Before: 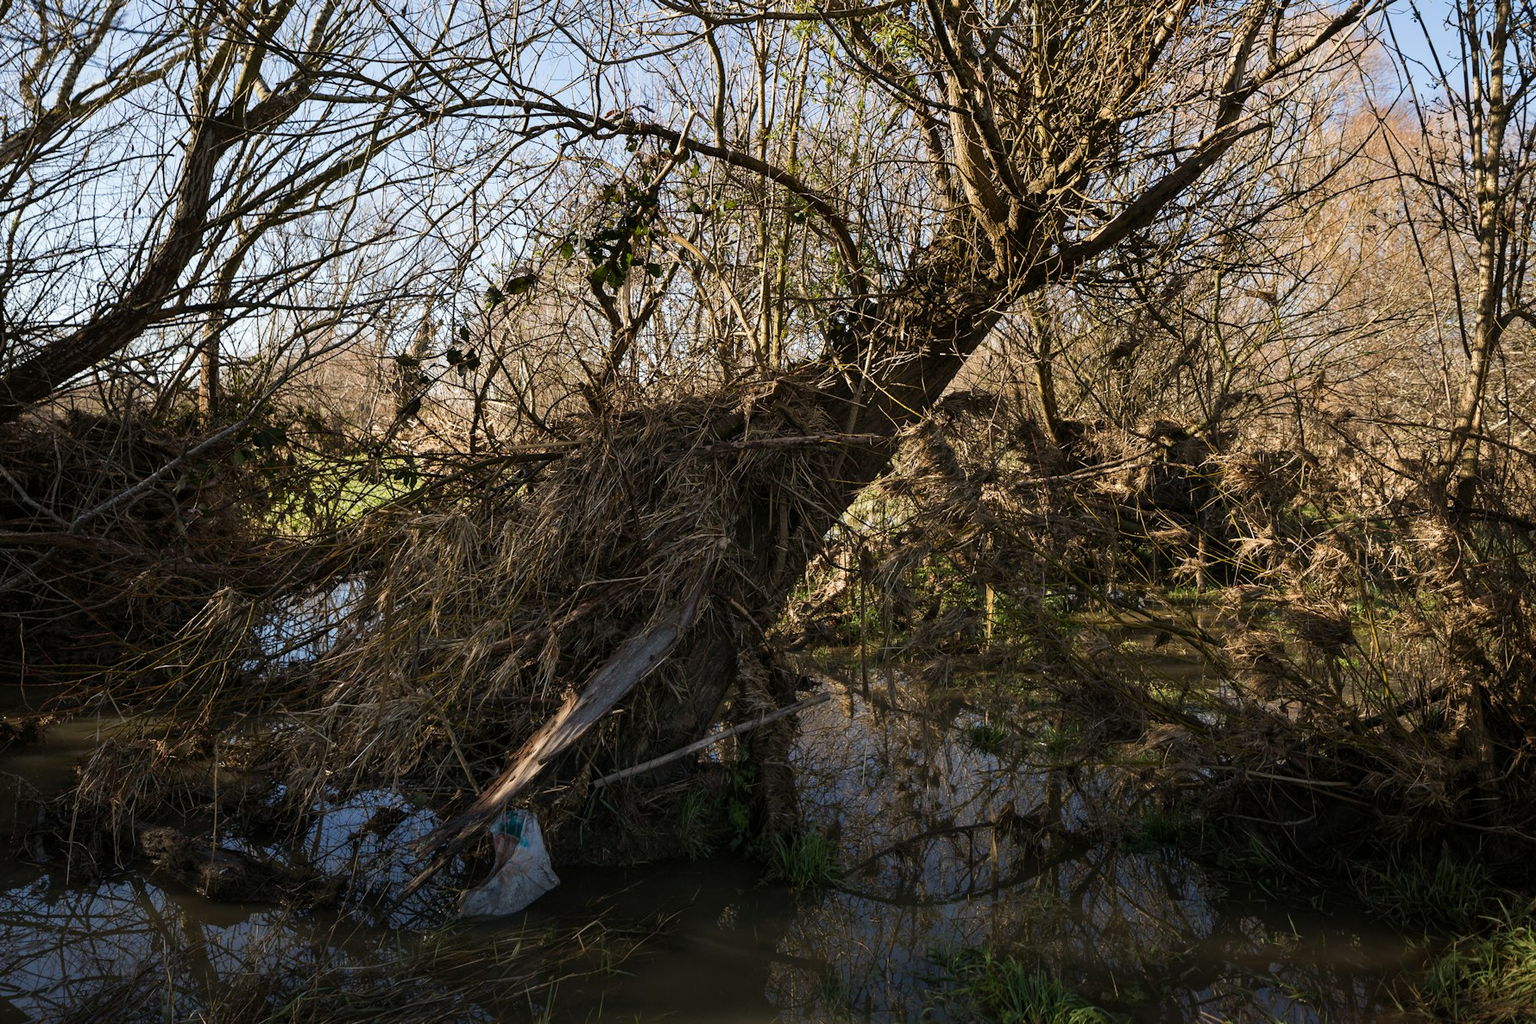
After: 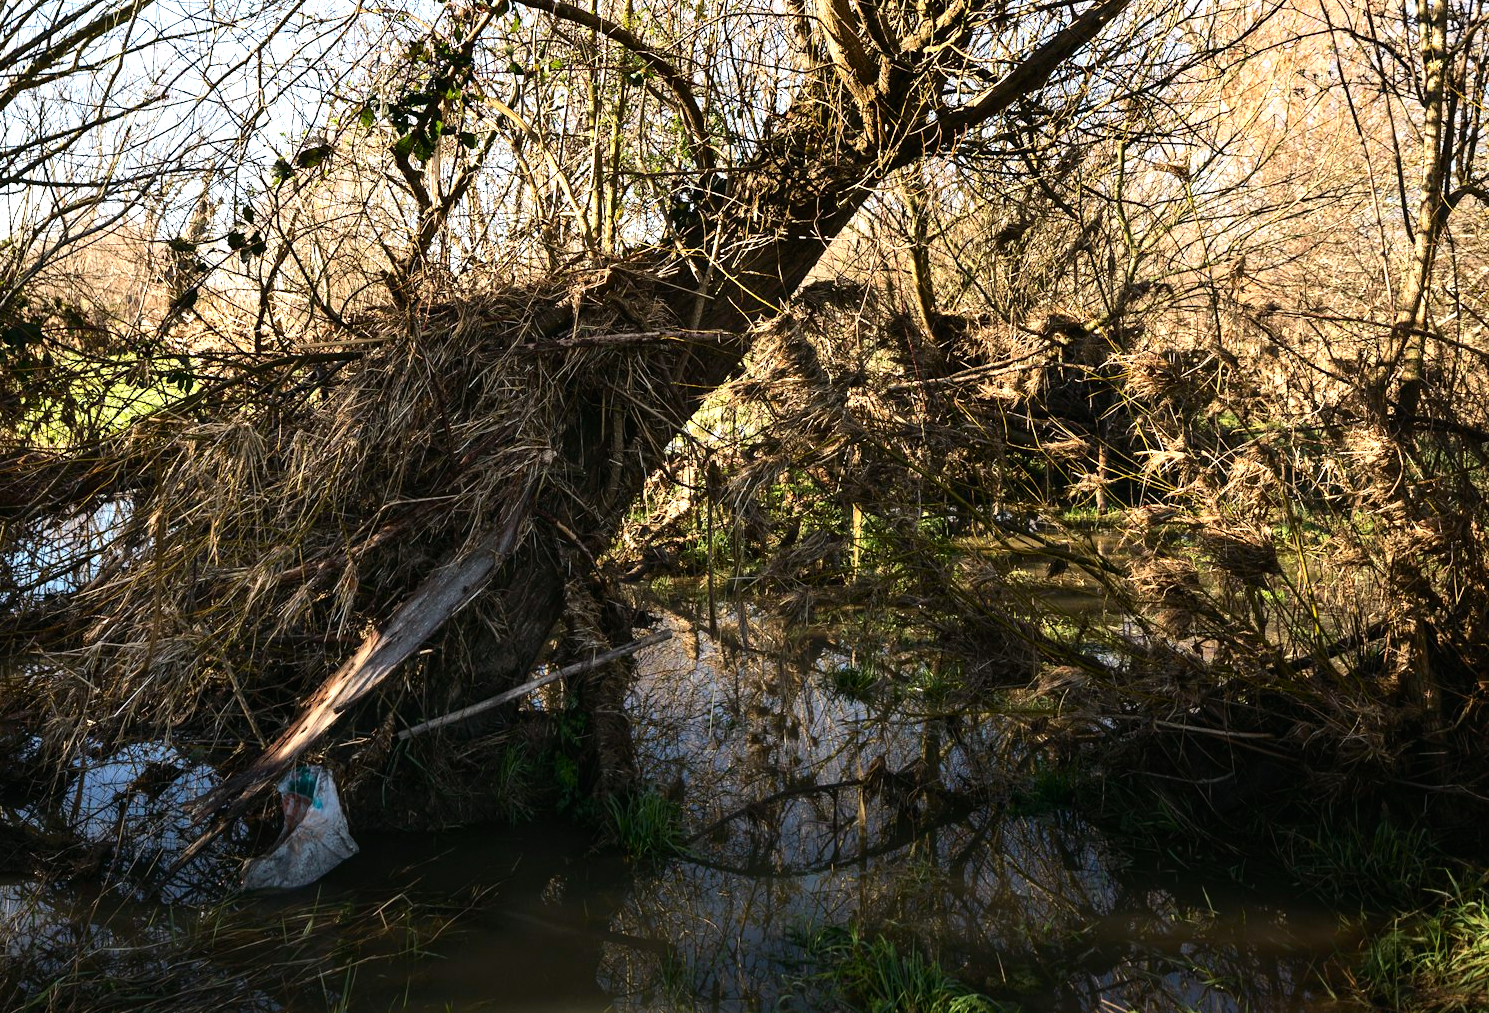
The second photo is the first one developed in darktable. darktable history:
tone curve: curves: ch0 [(0, 0.01) (0.037, 0.032) (0.131, 0.108) (0.275, 0.258) (0.483, 0.512) (0.61, 0.661) (0.696, 0.742) (0.792, 0.834) (0.911, 0.936) (0.997, 0.995)]; ch1 [(0, 0) (0.308, 0.29) (0.425, 0.411) (0.503, 0.502) (0.551, 0.563) (0.683, 0.706) (0.746, 0.77) (1, 1)]; ch2 [(0, 0) (0.246, 0.233) (0.36, 0.352) (0.415, 0.415) (0.485, 0.487) (0.502, 0.502) (0.525, 0.523) (0.545, 0.552) (0.587, 0.6) (0.636, 0.652) (0.711, 0.729) (0.845, 0.855) (0.998, 0.977)], color space Lab, independent channels, preserve colors none
exposure: exposure 0.567 EV, compensate highlight preservation false
tone equalizer: -8 EV -0.42 EV, -7 EV -0.398 EV, -6 EV -0.355 EV, -5 EV -0.228 EV, -3 EV 0.228 EV, -2 EV 0.339 EV, -1 EV 0.405 EV, +0 EV 0.413 EV, mask exposure compensation -0.49 EV
crop: left 16.343%, top 14.583%
